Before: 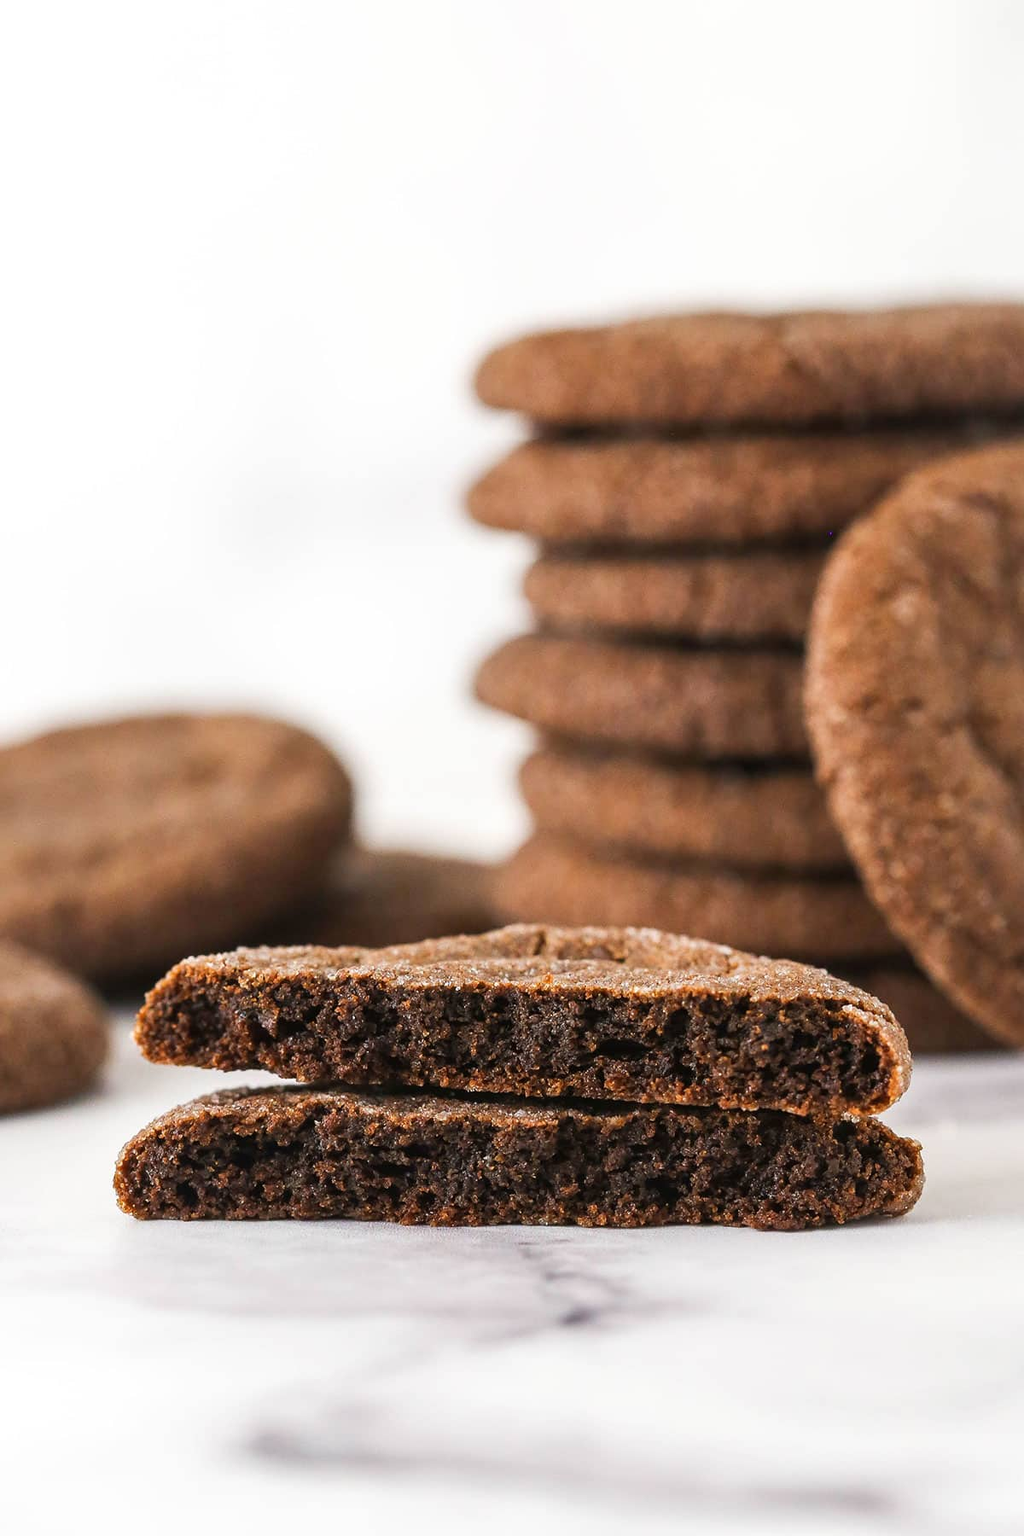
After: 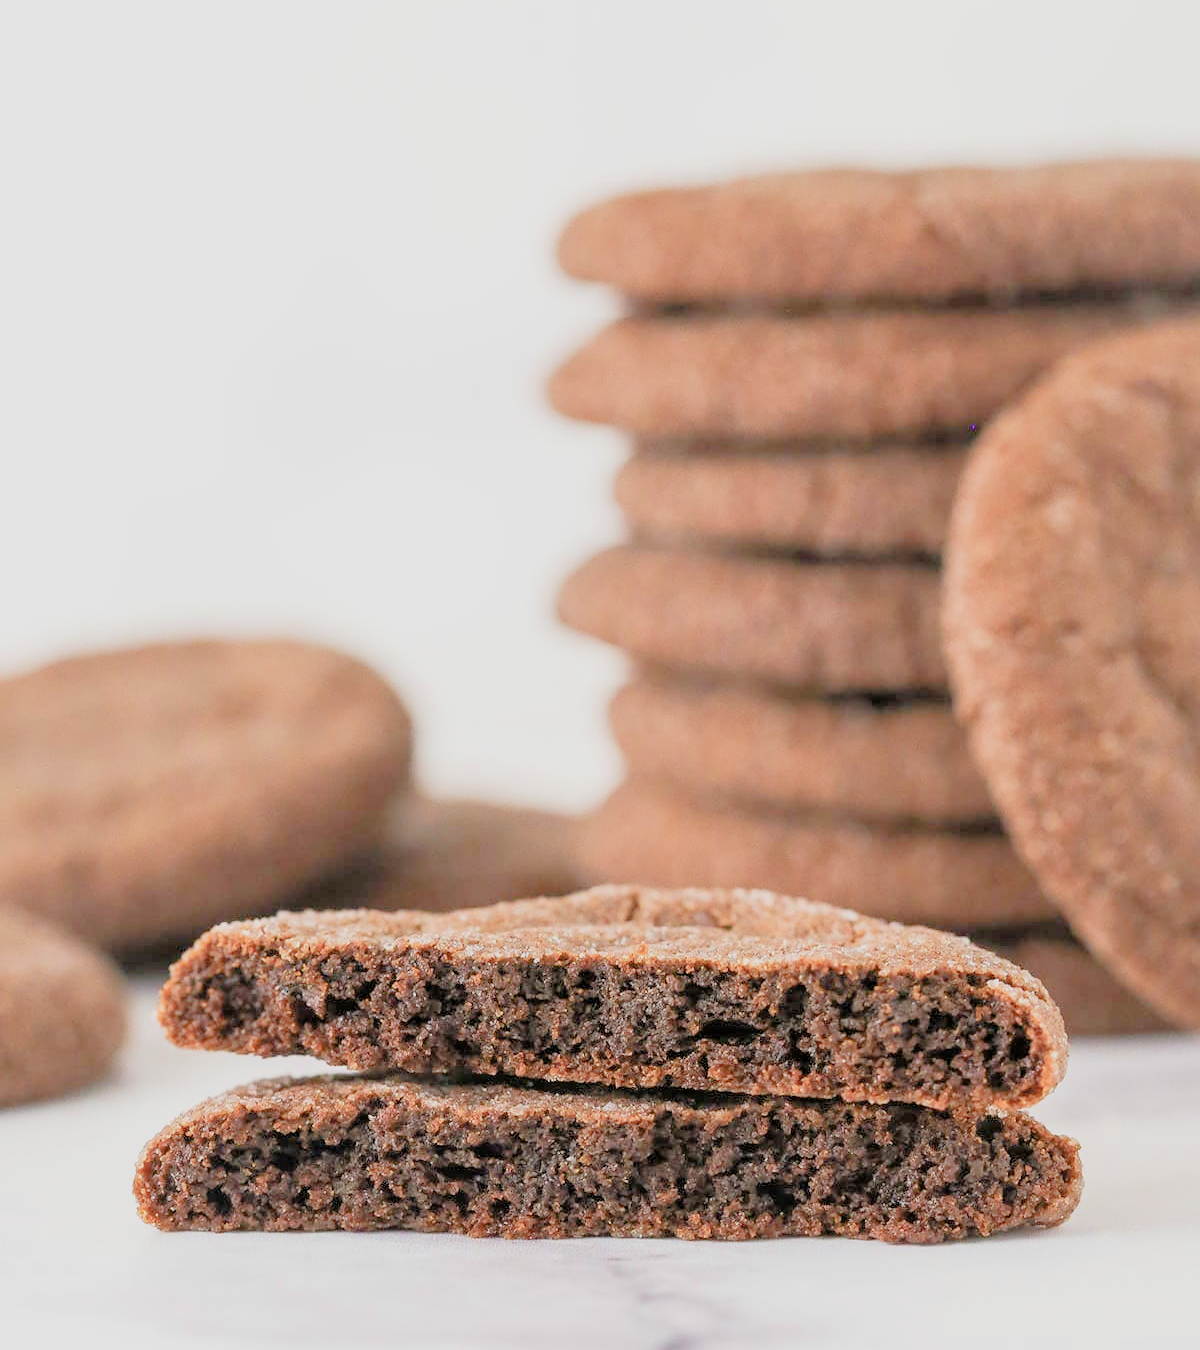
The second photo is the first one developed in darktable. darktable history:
exposure: exposure 2.052 EV, compensate exposure bias true, compensate highlight preservation false
crop: top 11.025%, bottom 13.928%
filmic rgb: black relative exposure -4.43 EV, white relative exposure 6.59 EV, hardness 1.93, contrast 0.514
